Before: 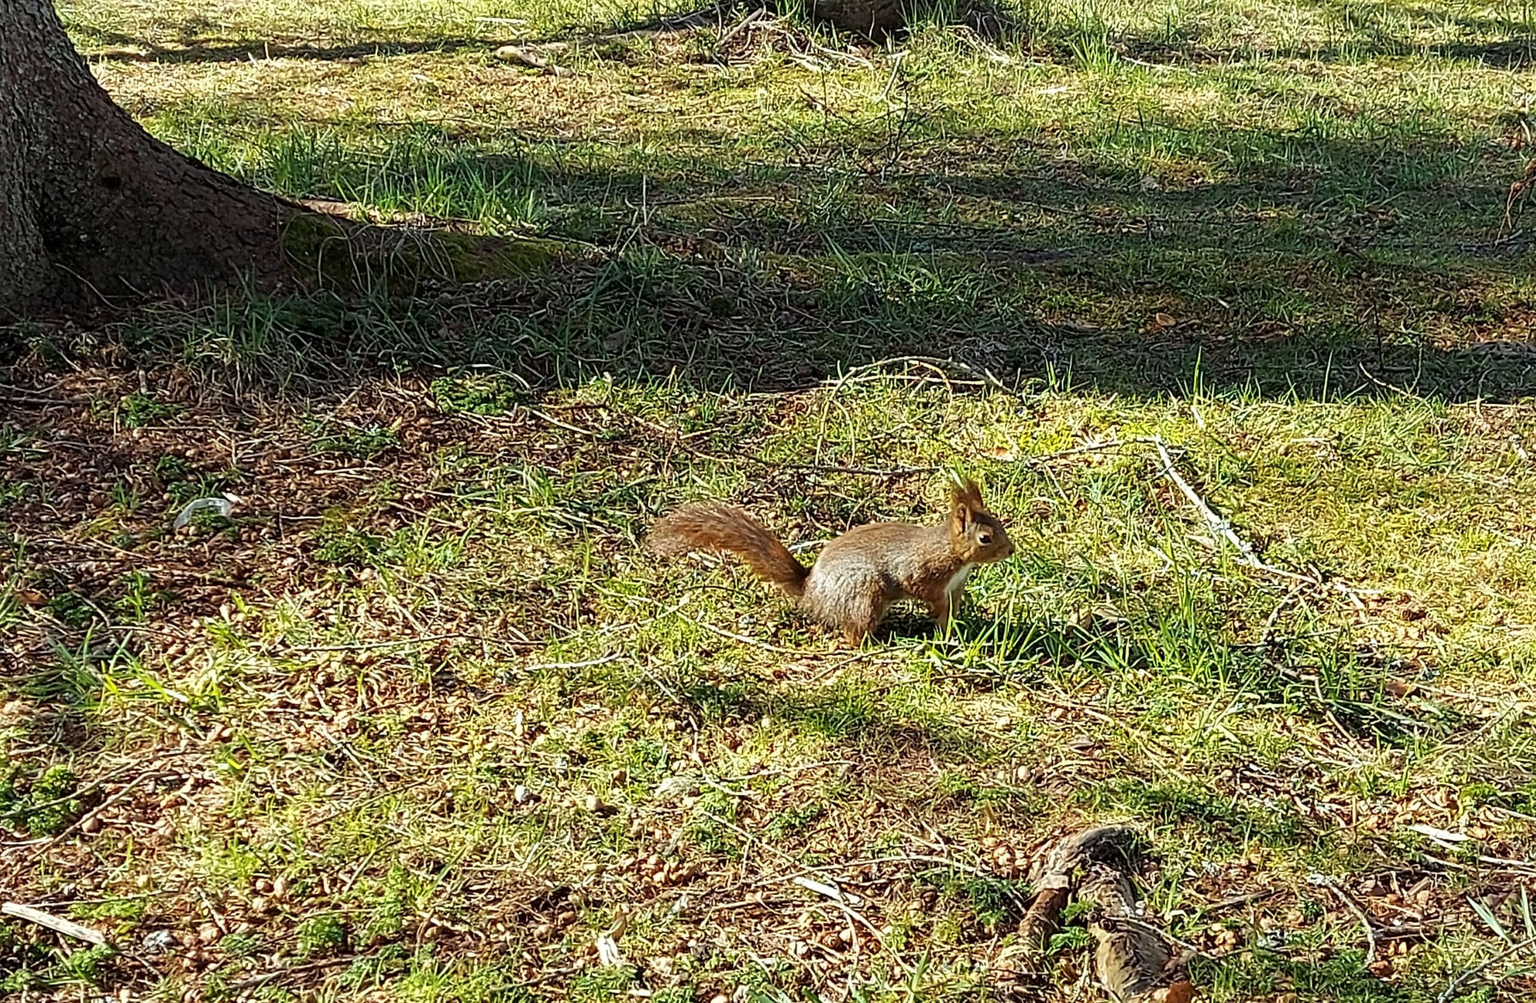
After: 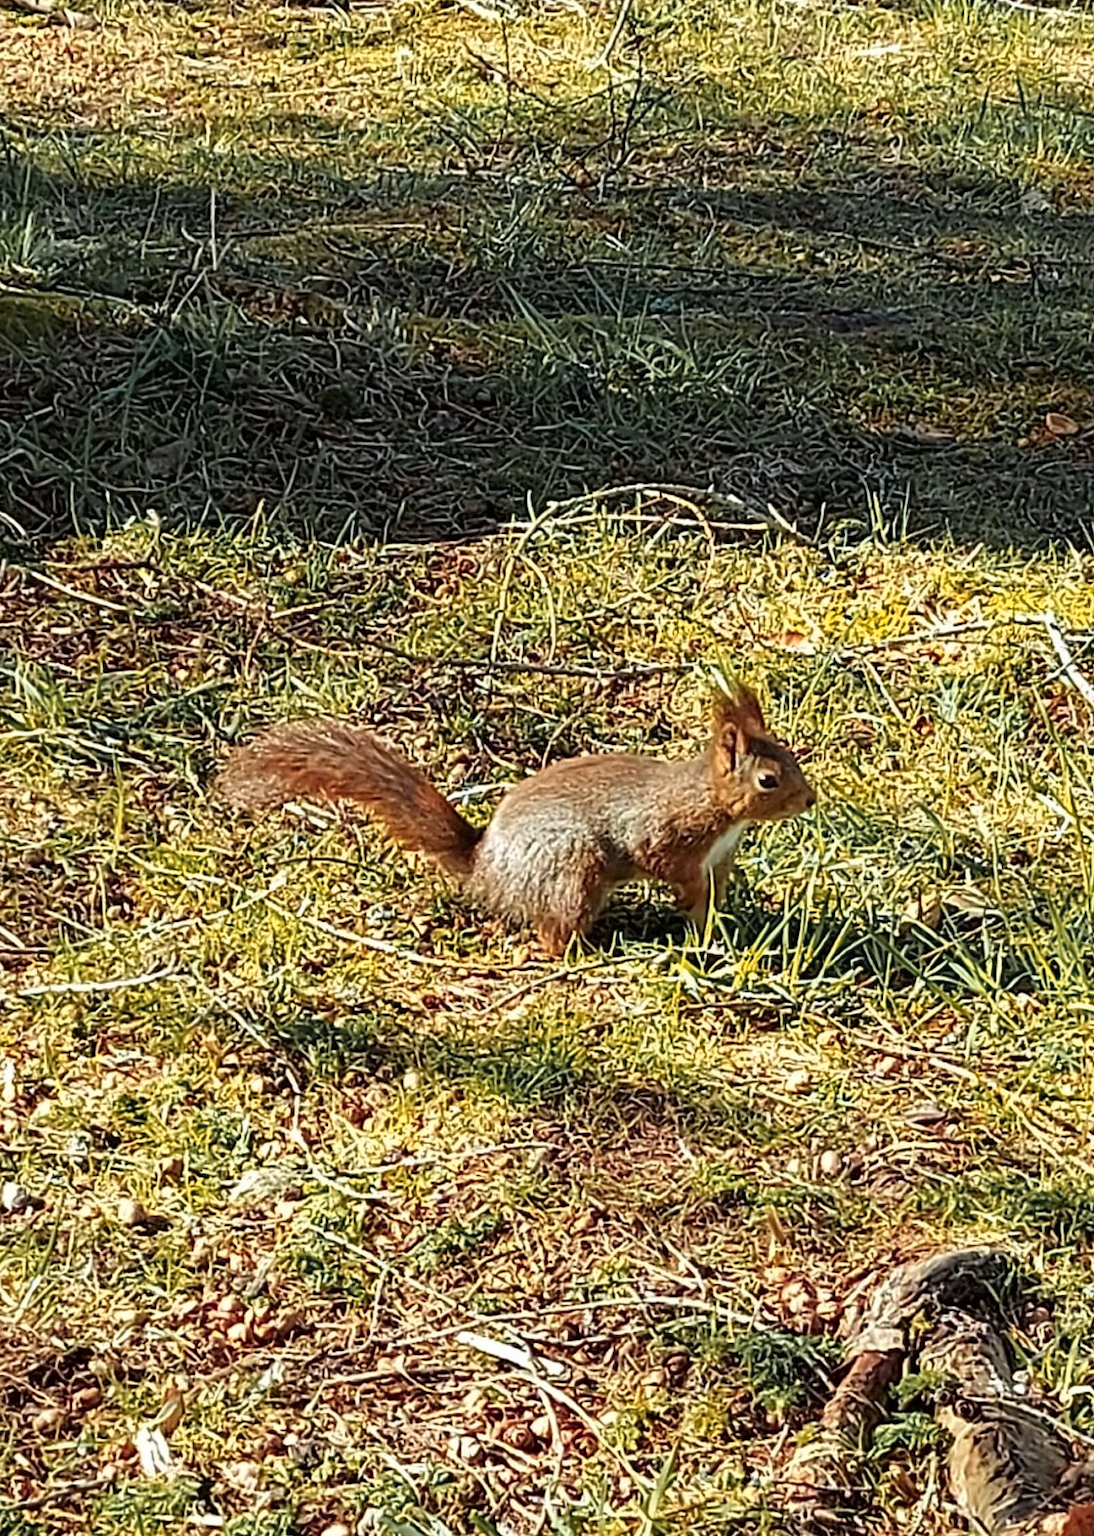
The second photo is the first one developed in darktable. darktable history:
color zones: curves: ch1 [(0.263, 0.53) (0.376, 0.287) (0.487, 0.512) (0.748, 0.547) (1, 0.513)]; ch2 [(0.262, 0.45) (0.751, 0.477)]
crop: left 33.439%, top 5.938%, right 22.796%
